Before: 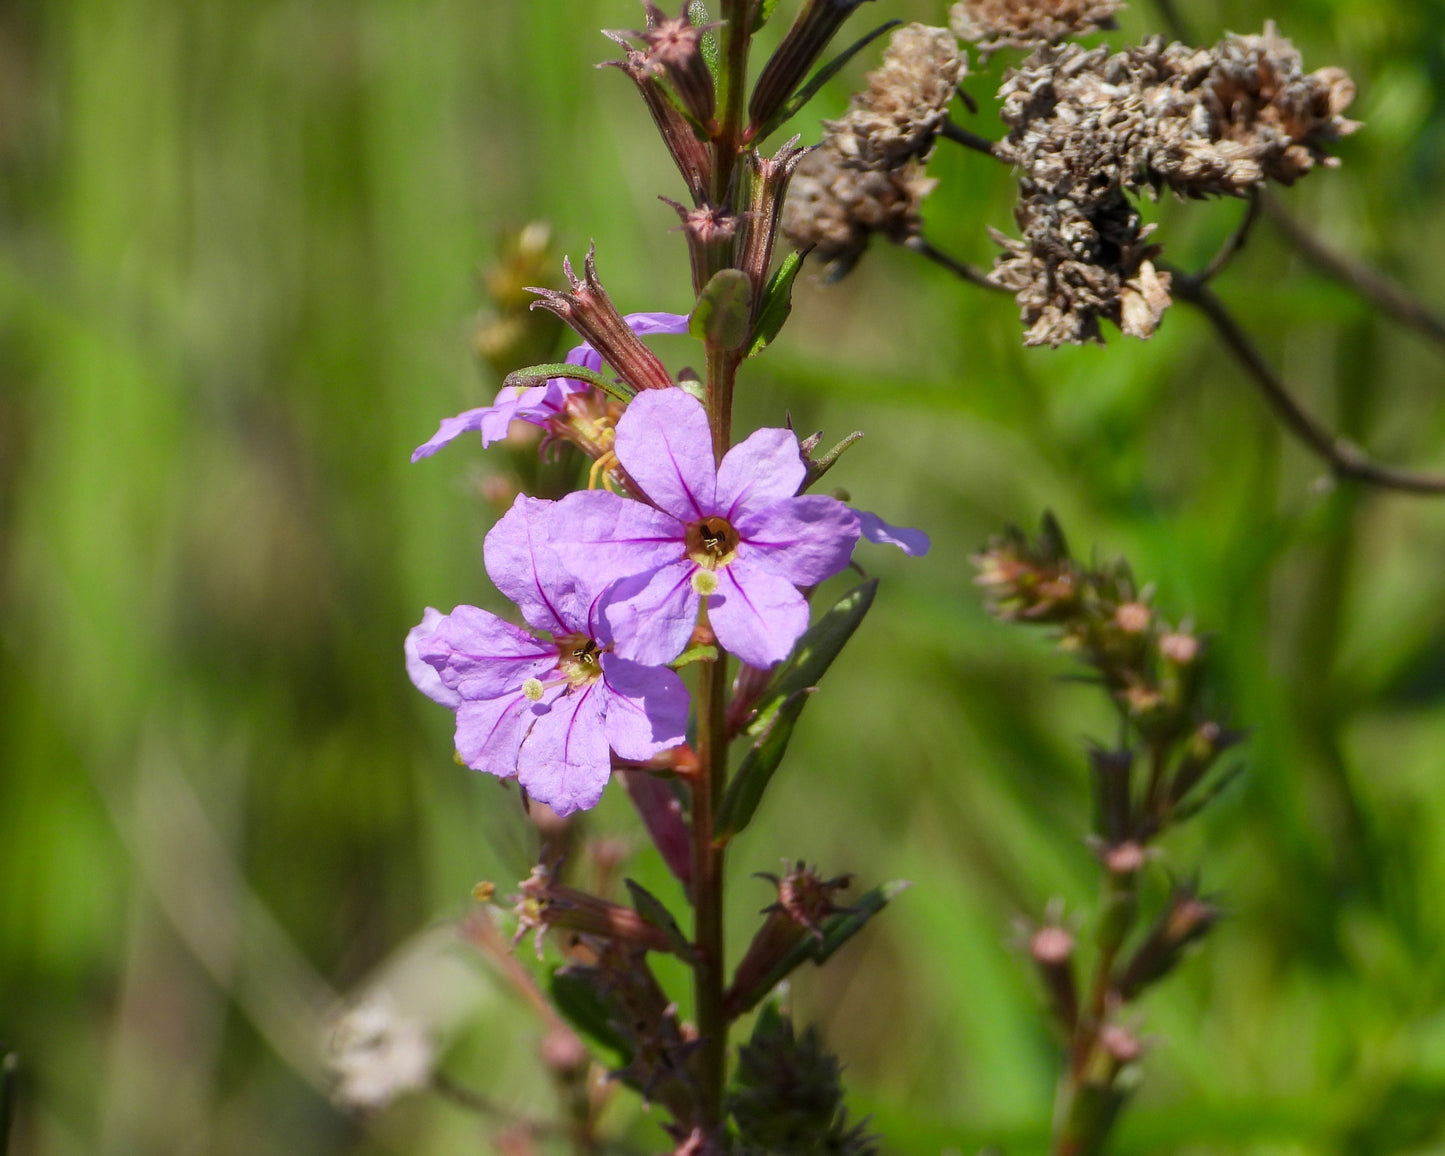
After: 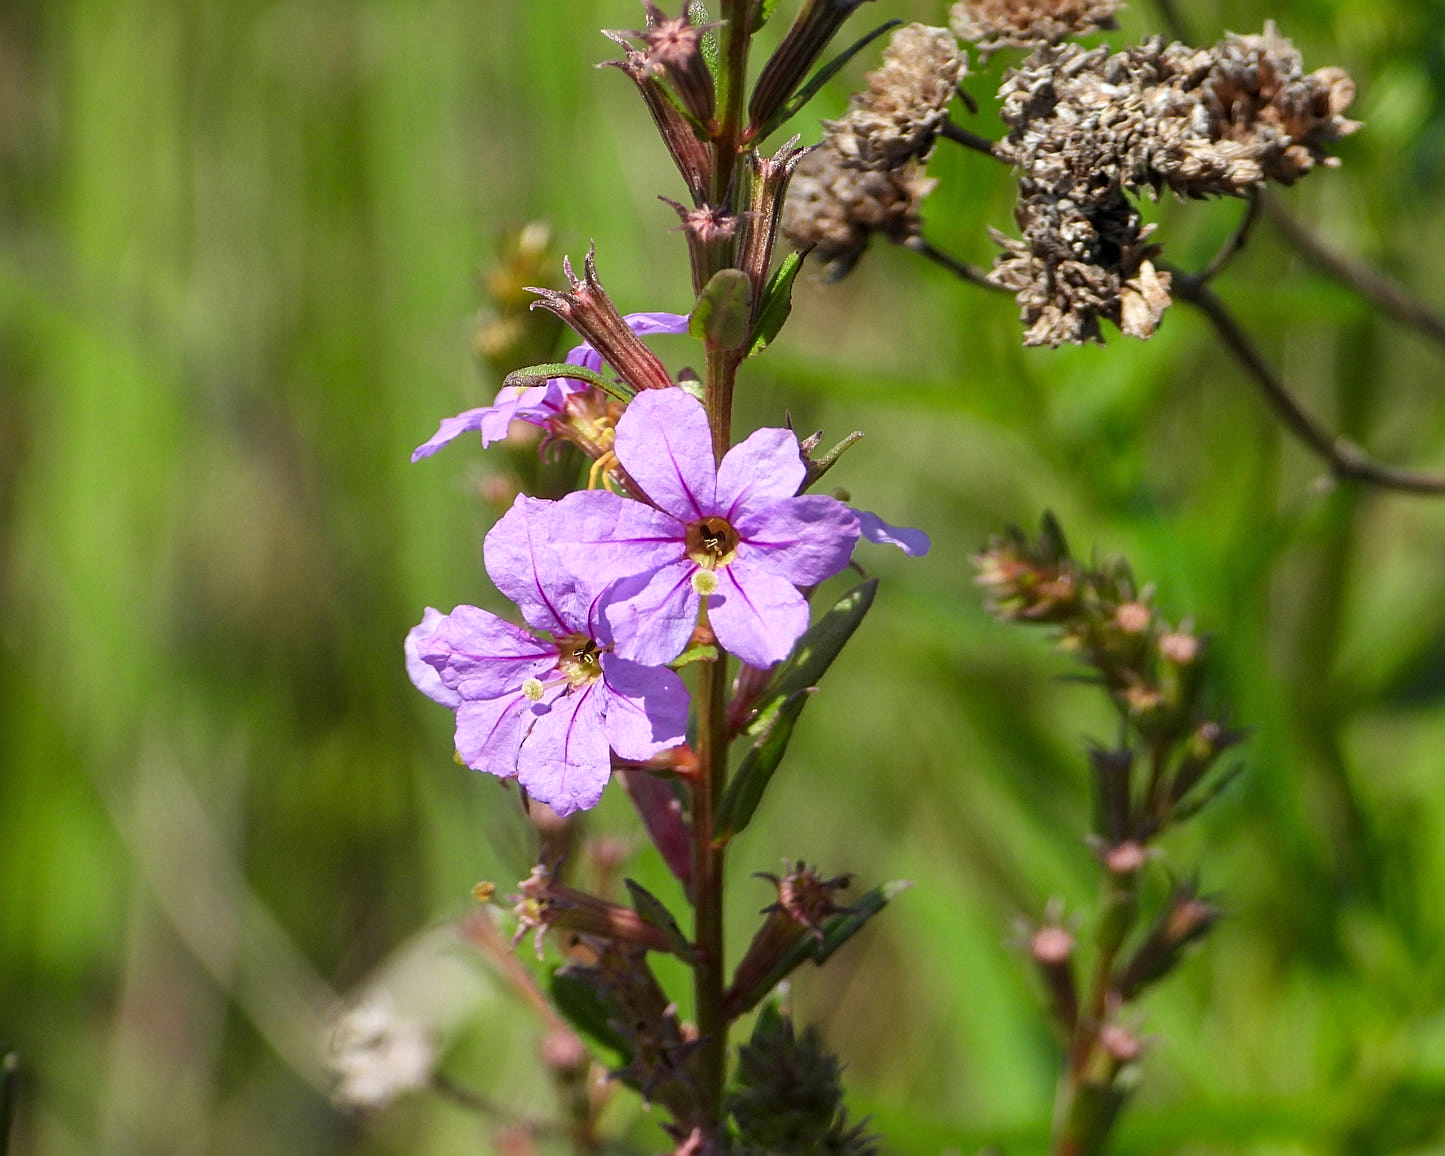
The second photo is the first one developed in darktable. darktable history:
exposure: exposure 0.201 EV, compensate highlight preservation false
sharpen: radius 2.219, amount 0.38, threshold 0.014
shadows and highlights: shadows 29.39, highlights -29.3, low approximation 0.01, soften with gaussian
